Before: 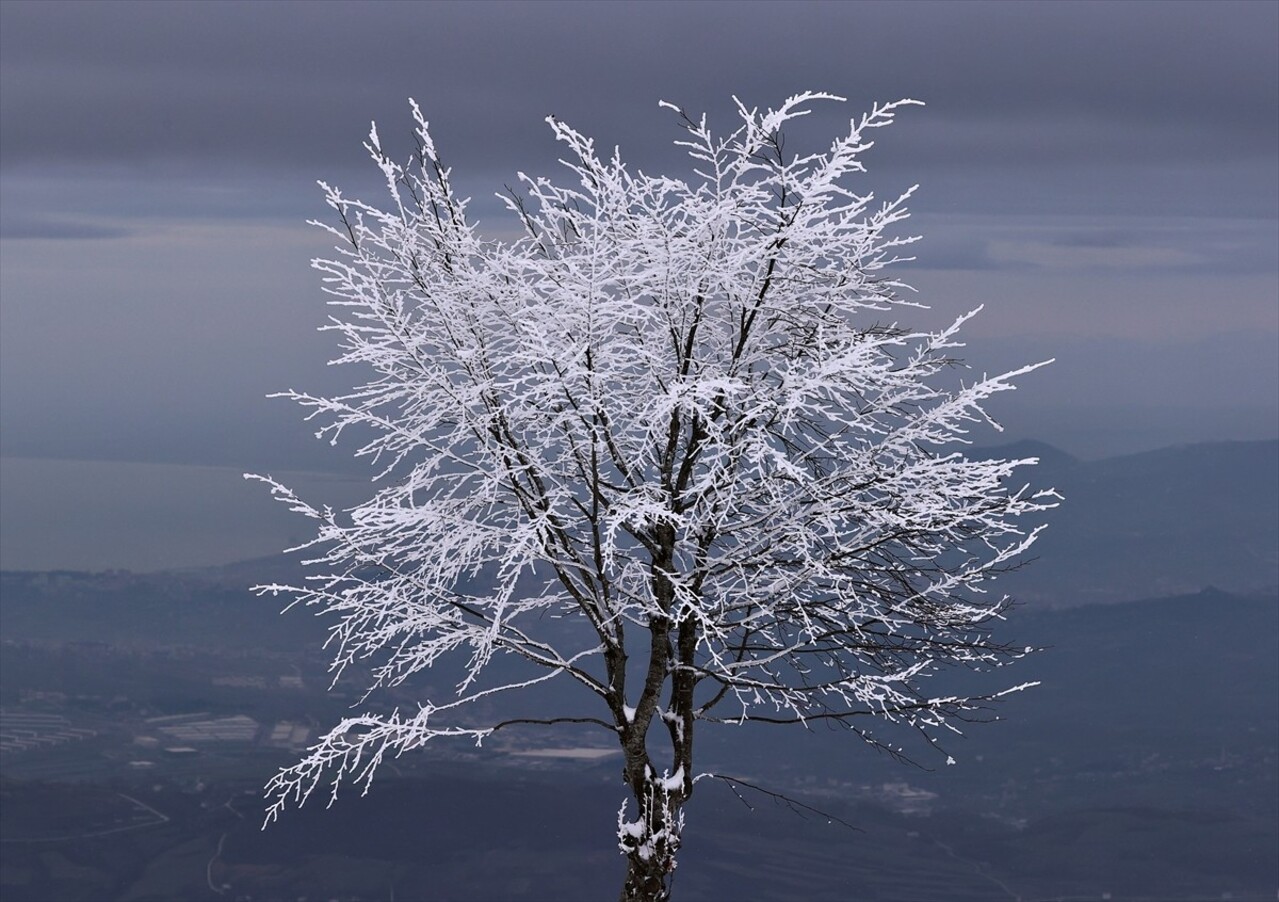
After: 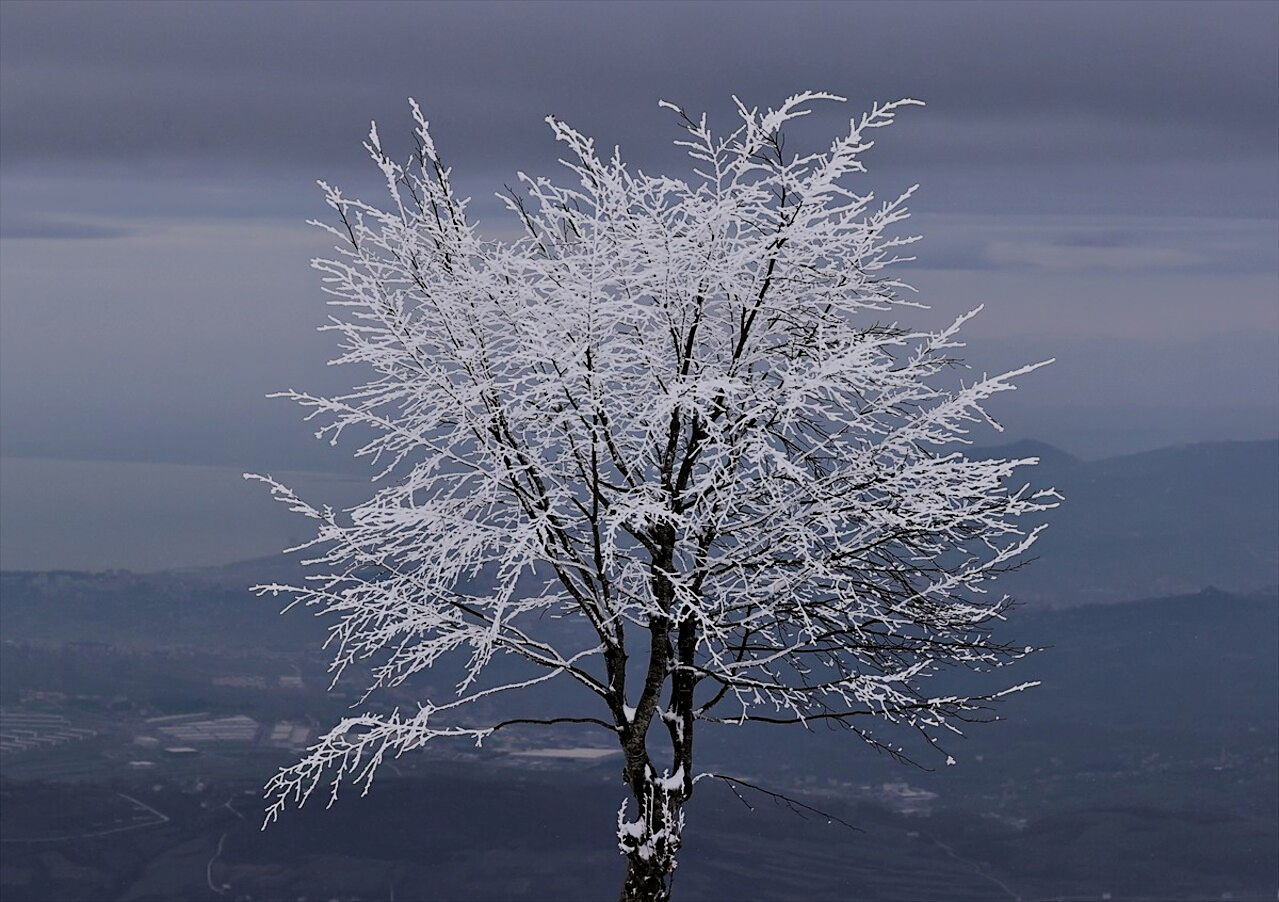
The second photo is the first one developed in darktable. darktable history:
filmic rgb: black relative exposure -6.98 EV, white relative exposure 5.63 EV, hardness 2.86
sharpen: radius 1.864, amount 0.398, threshold 1.271
